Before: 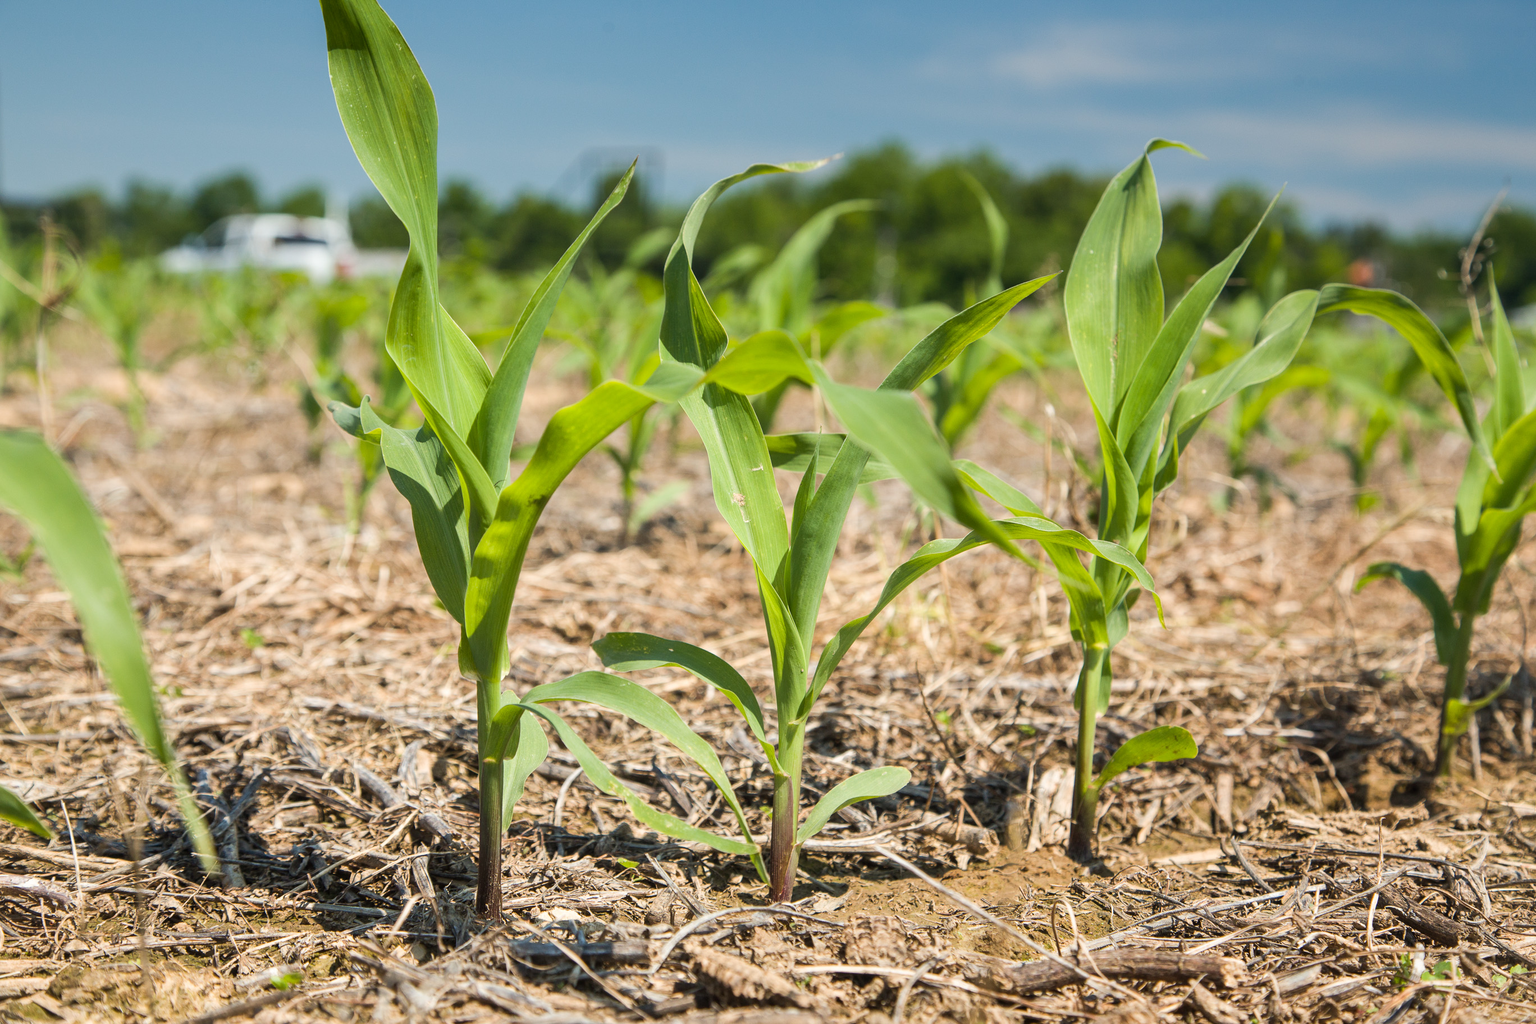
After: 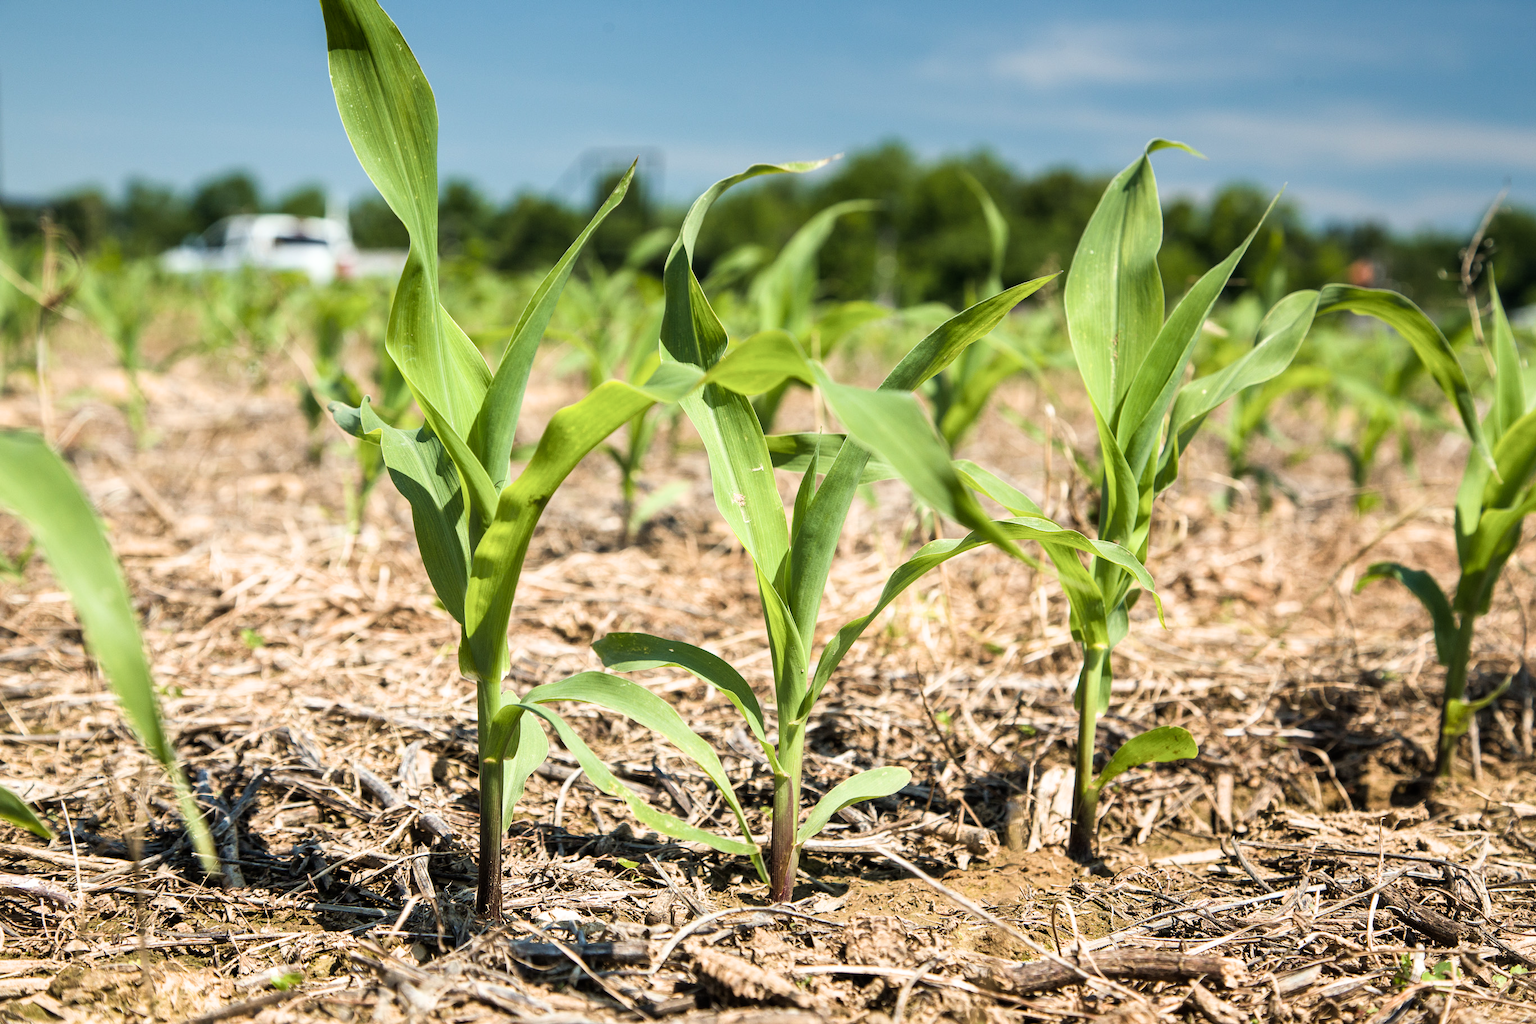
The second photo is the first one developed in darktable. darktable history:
velvia: strength 14.59%
filmic rgb: black relative exposure -7.99 EV, white relative exposure 2.35 EV, hardness 6.59
